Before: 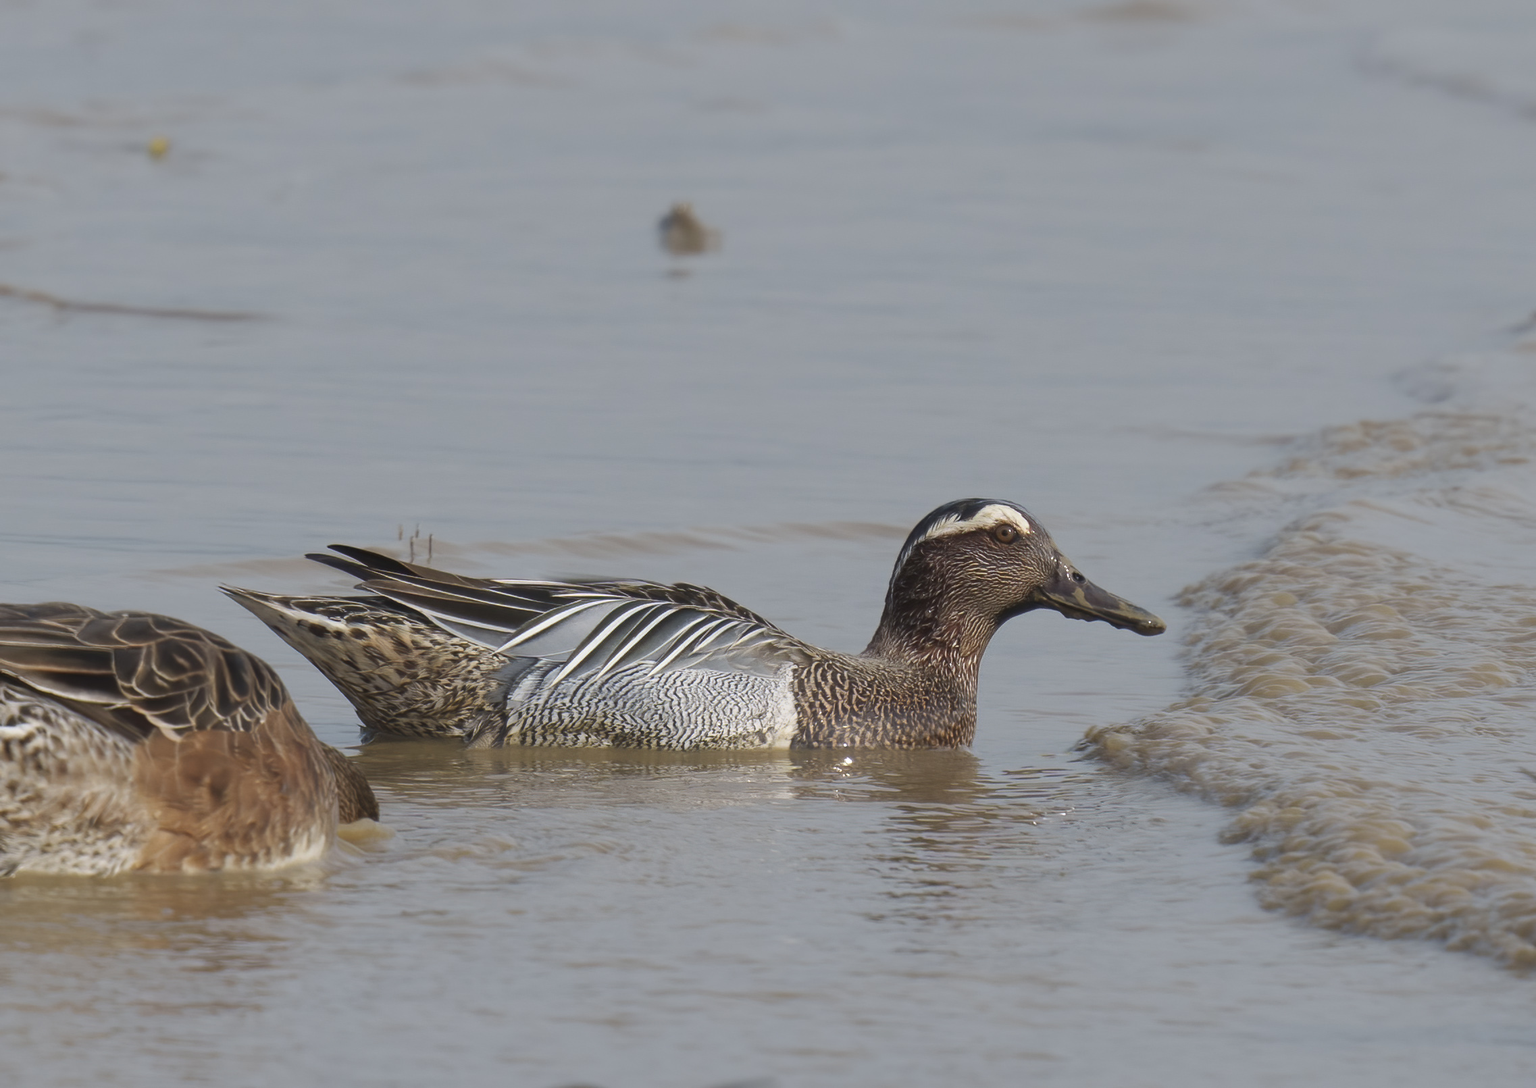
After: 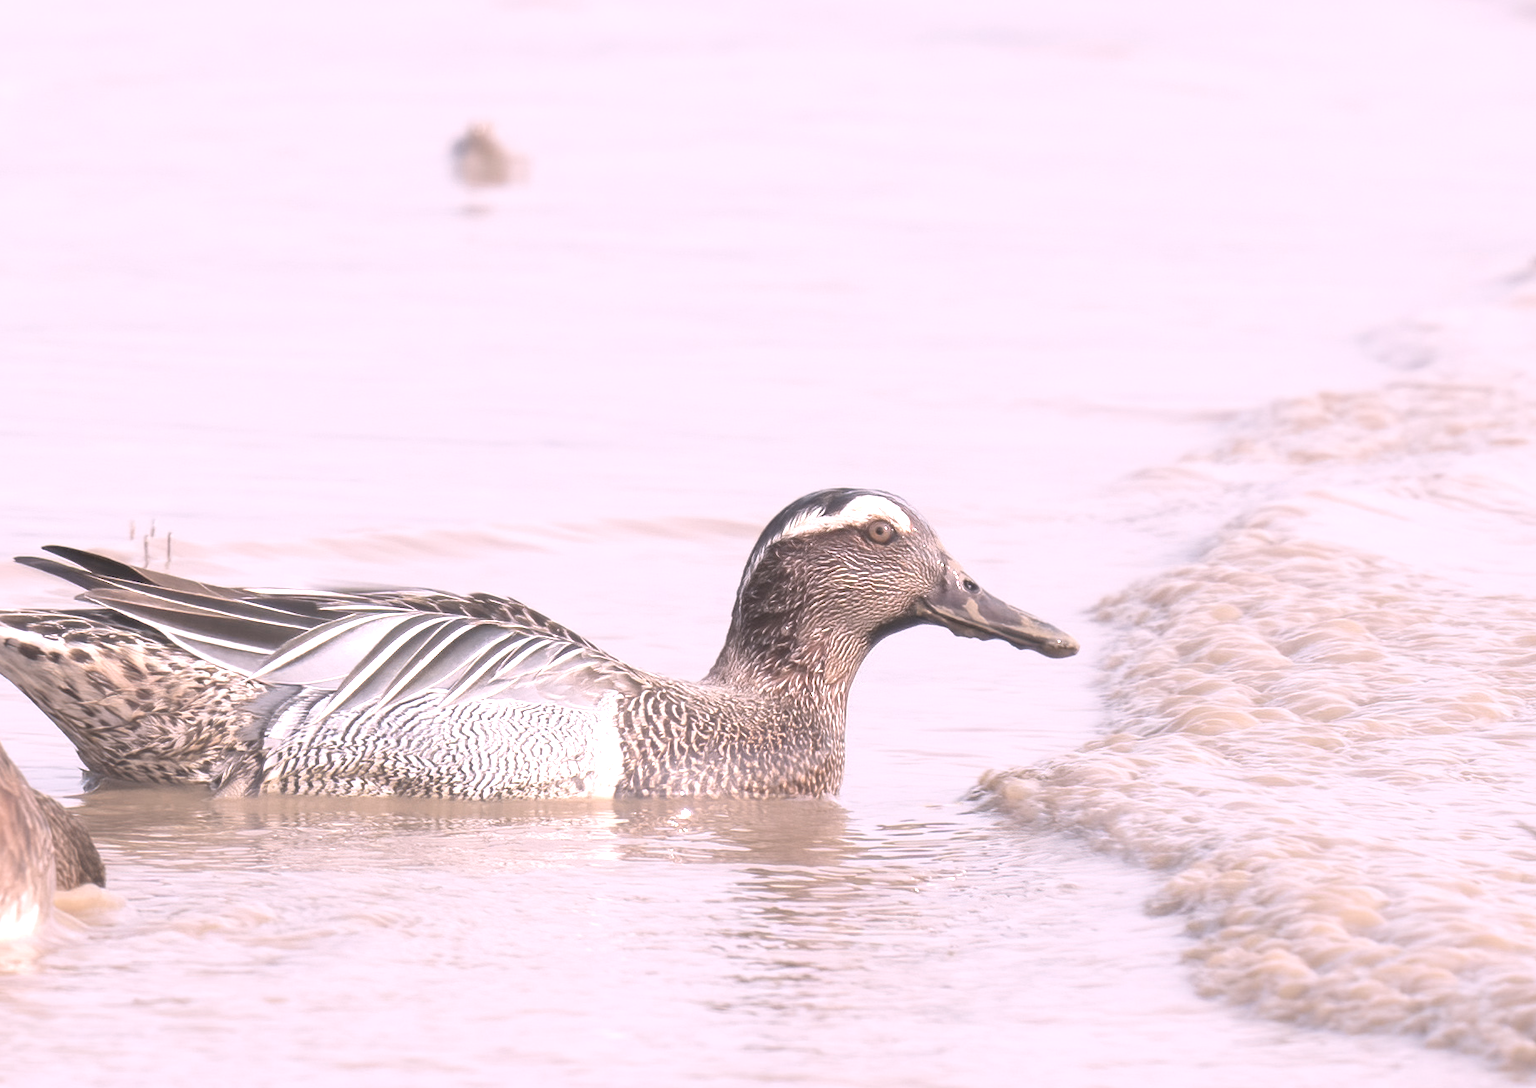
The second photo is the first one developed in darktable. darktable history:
contrast brightness saturation: brightness 0.18, saturation -0.5
crop: left 19.159%, top 9.58%, bottom 9.58%
white balance: red 1.188, blue 1.11
exposure: black level correction 0, exposure 1.2 EV, compensate highlight preservation false
